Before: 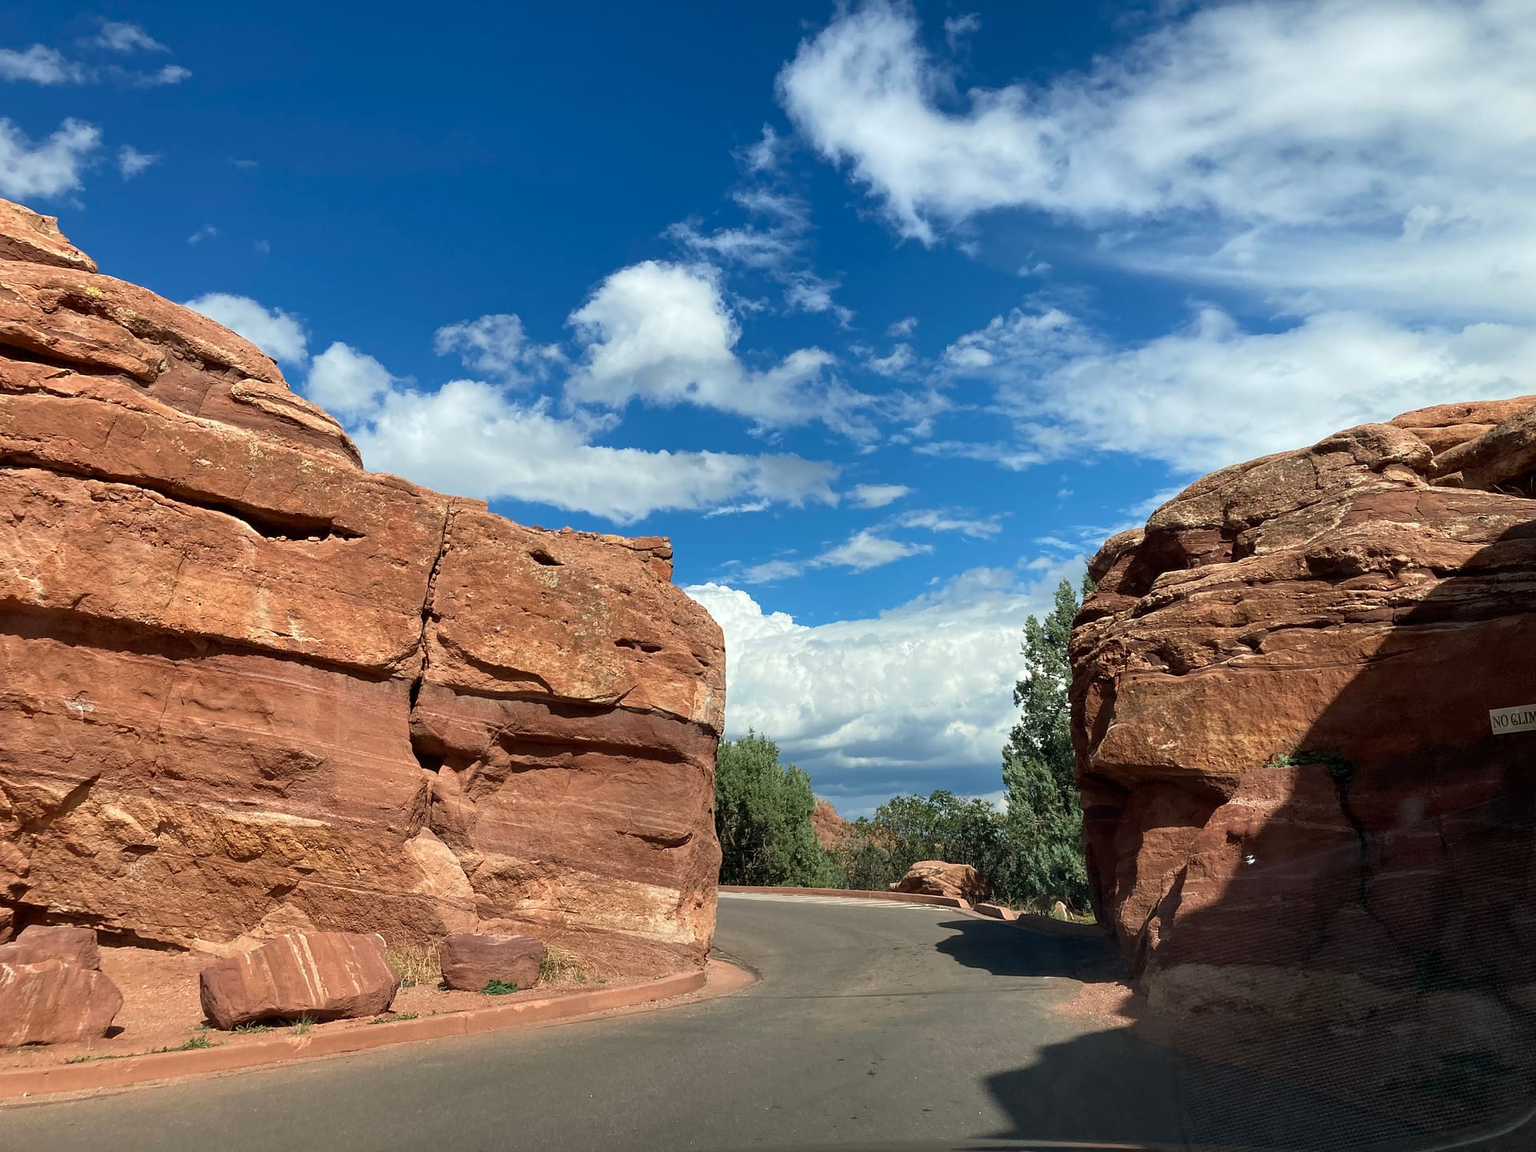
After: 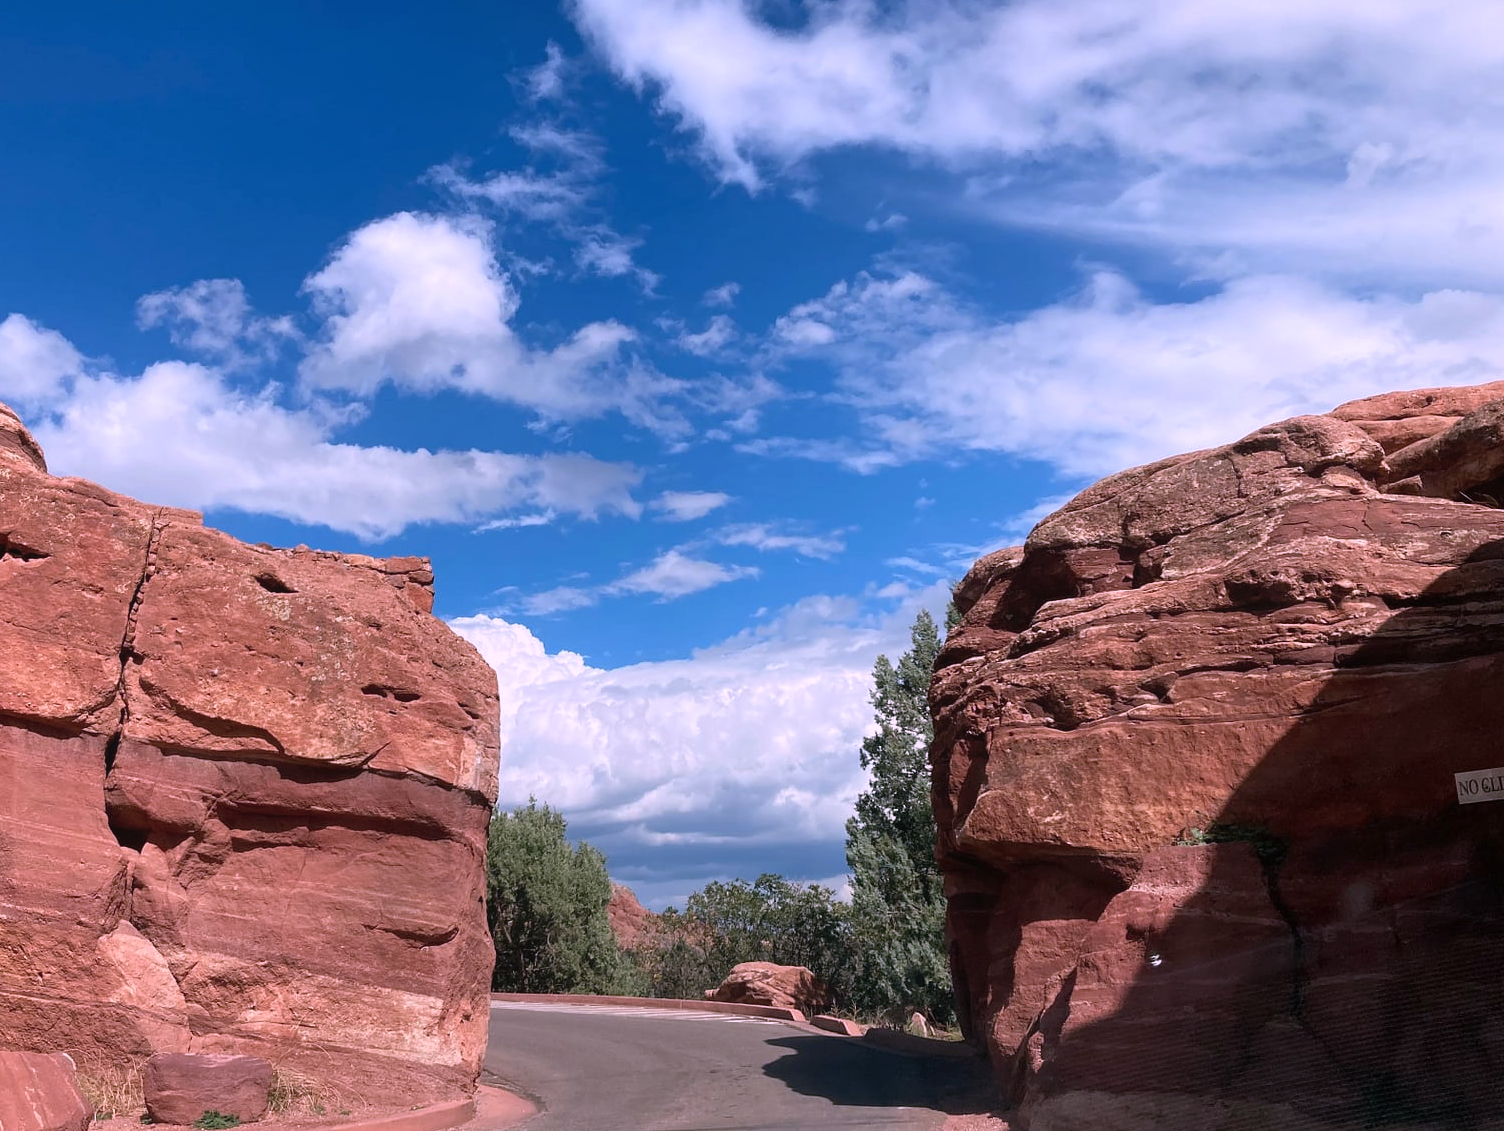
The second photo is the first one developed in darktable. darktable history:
color correction: highlights a* 16.04, highlights b* -19.99
crop and rotate: left 21.199%, top 7.932%, right 0.459%, bottom 13.519%
contrast equalizer: octaves 7, y [[0.6 ×6], [0.55 ×6], [0 ×6], [0 ×6], [0 ×6]], mix -0.208
